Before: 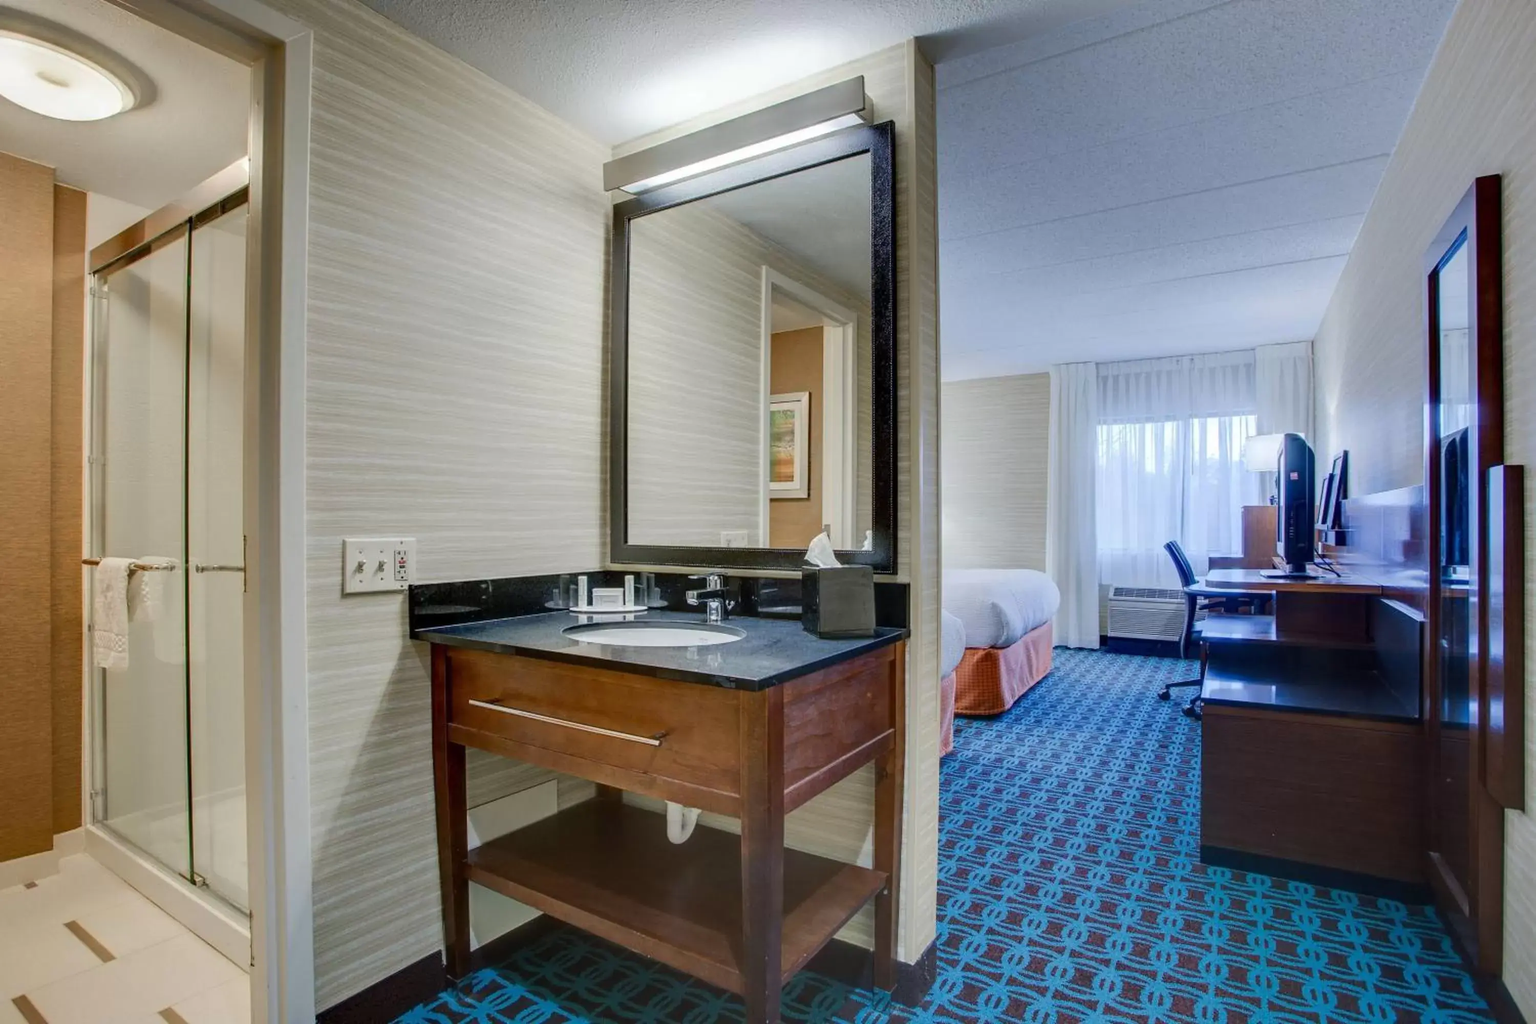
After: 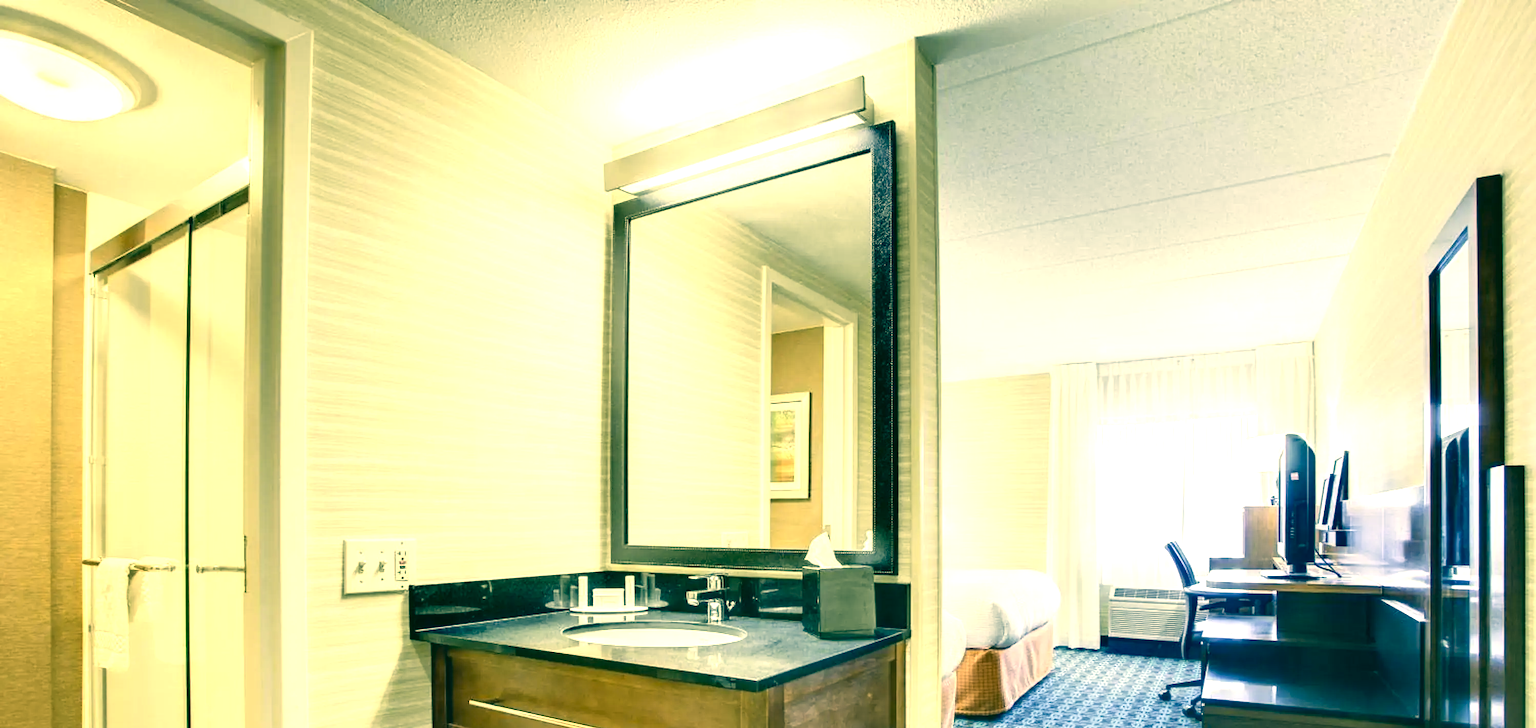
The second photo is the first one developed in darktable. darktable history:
exposure: exposure 1.502 EV, compensate highlight preservation false
crop: right 0.001%, bottom 28.865%
color correction: highlights a* 2, highlights b* 34.61, shadows a* -36.18, shadows b* -5.58
contrast brightness saturation: contrast 0.096, saturation -0.294
